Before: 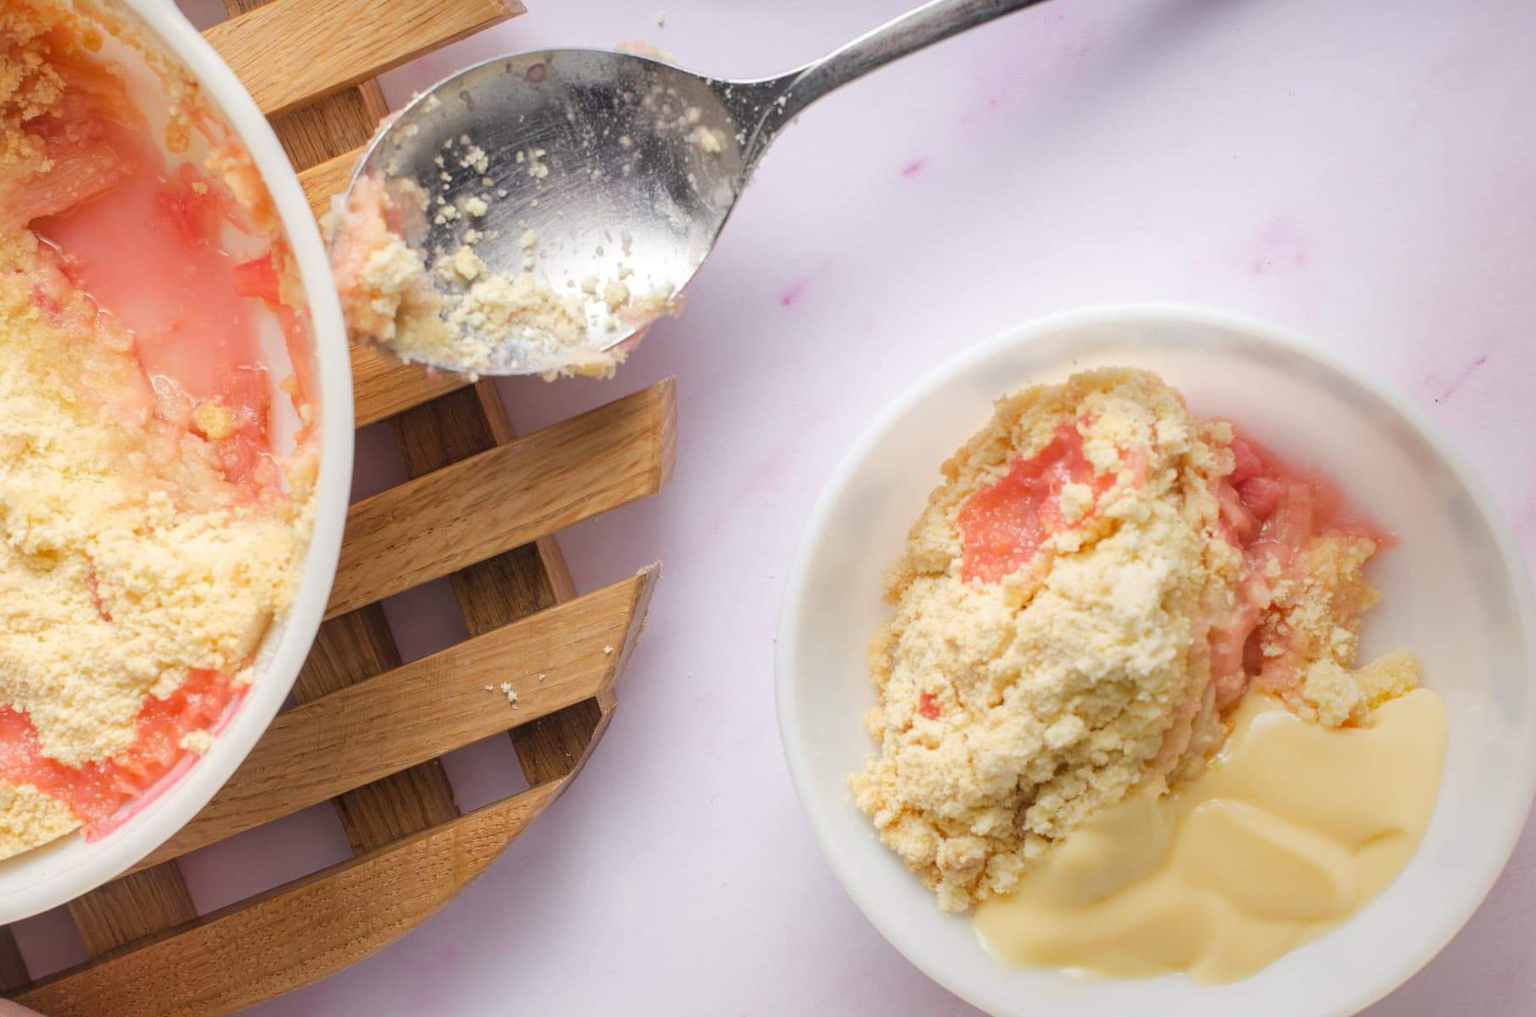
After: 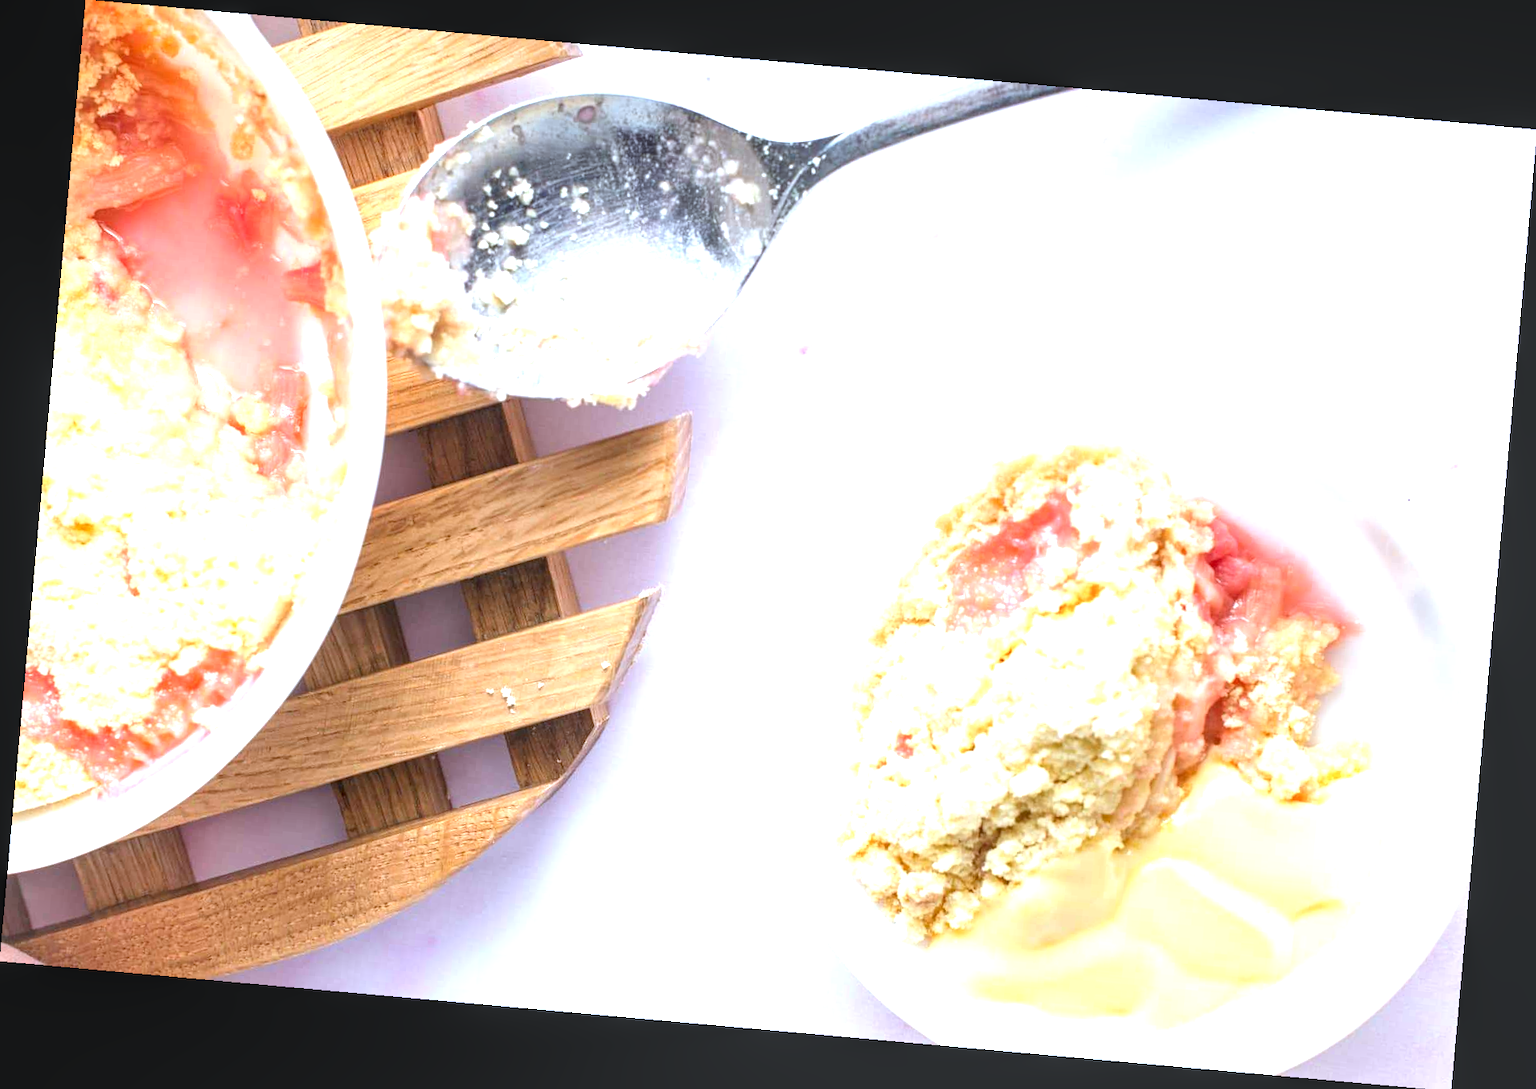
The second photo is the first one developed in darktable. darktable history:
exposure: black level correction 0, exposure 1.5 EV, compensate exposure bias true, compensate highlight preservation false
rotate and perspective: rotation 5.12°, automatic cropping off
color correction: highlights a* -4.18, highlights b* -10.81
local contrast: on, module defaults
white balance: red 0.967, blue 1.049
